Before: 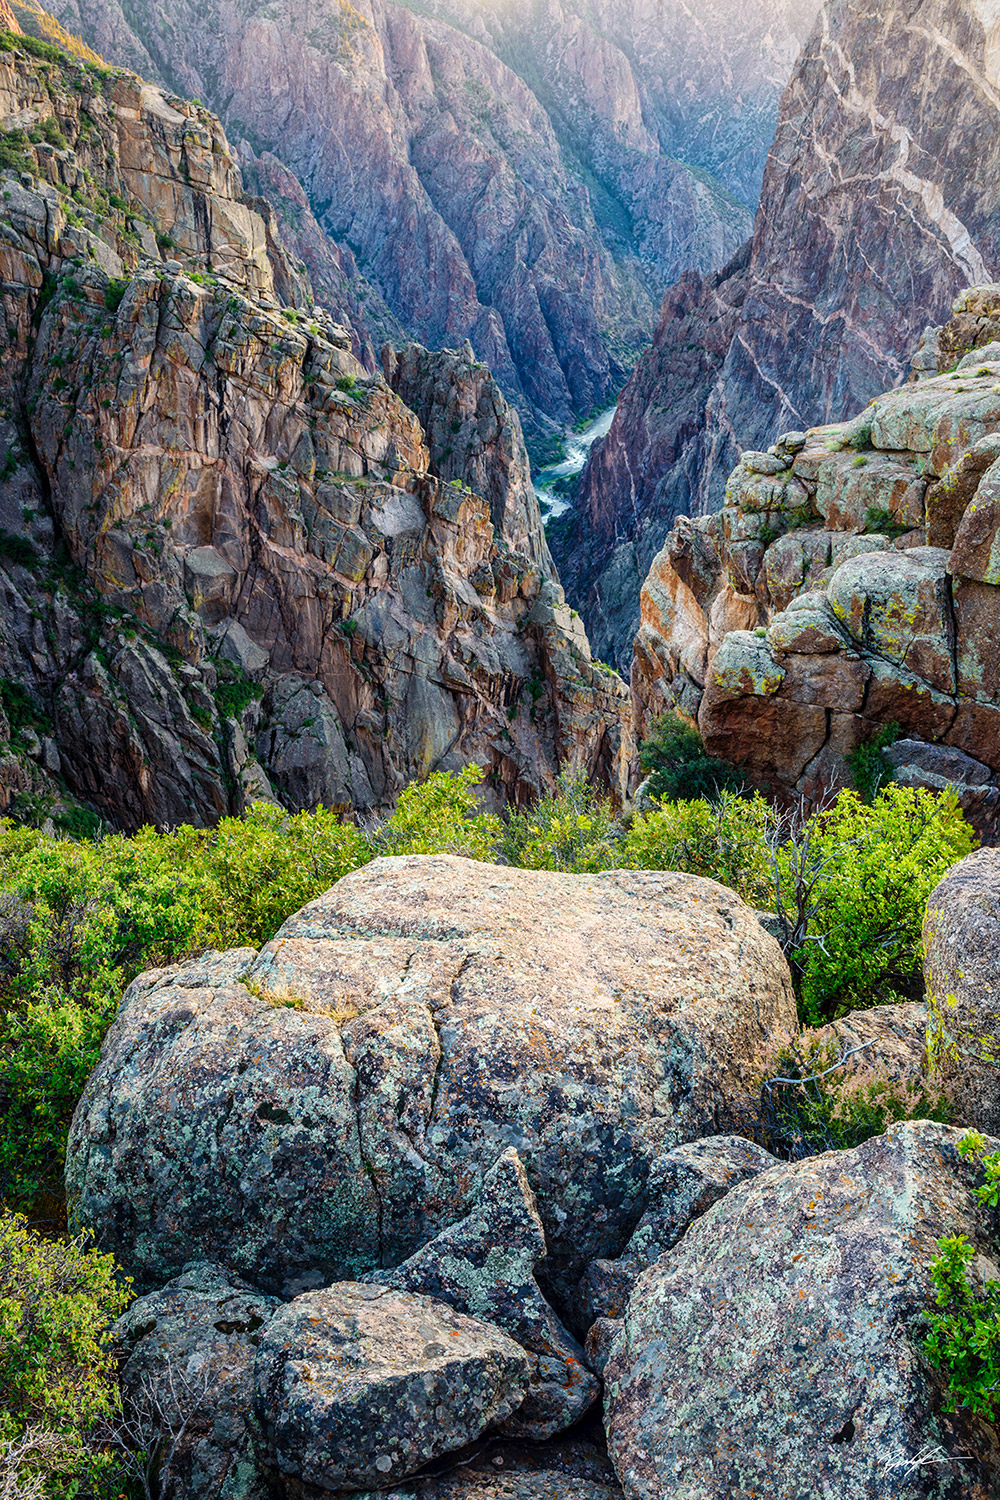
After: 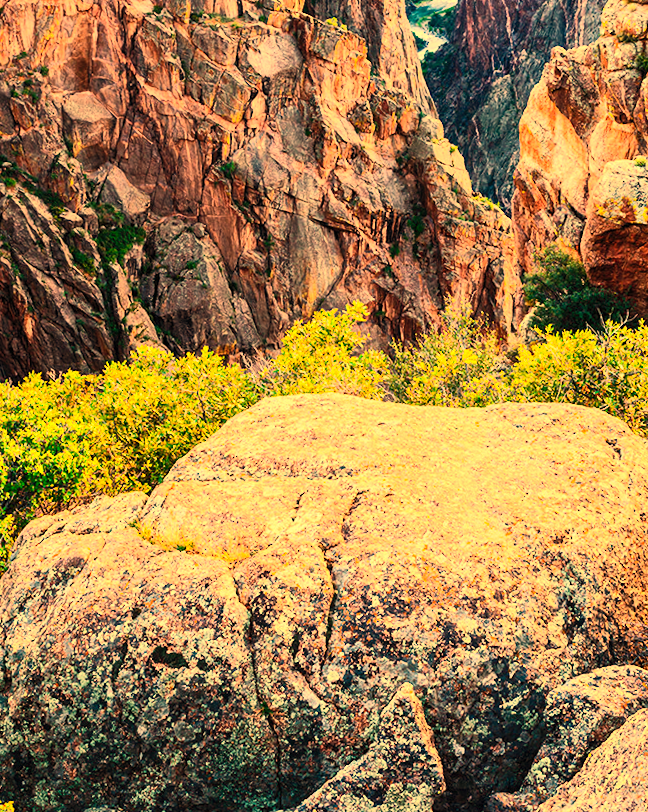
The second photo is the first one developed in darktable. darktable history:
color correction: saturation 0.98
contrast brightness saturation: contrast 0.2, brightness 0.16, saturation 0.22
rotate and perspective: rotation -1.75°, automatic cropping off
crop: left 13.312%, top 31.28%, right 24.627%, bottom 15.582%
white balance: red 1.467, blue 0.684
tone equalizer: -8 EV -0.417 EV, -7 EV -0.389 EV, -6 EV -0.333 EV, -5 EV -0.222 EV, -3 EV 0.222 EV, -2 EV 0.333 EV, -1 EV 0.389 EV, +0 EV 0.417 EV, edges refinement/feathering 500, mask exposure compensation -1.57 EV, preserve details no
